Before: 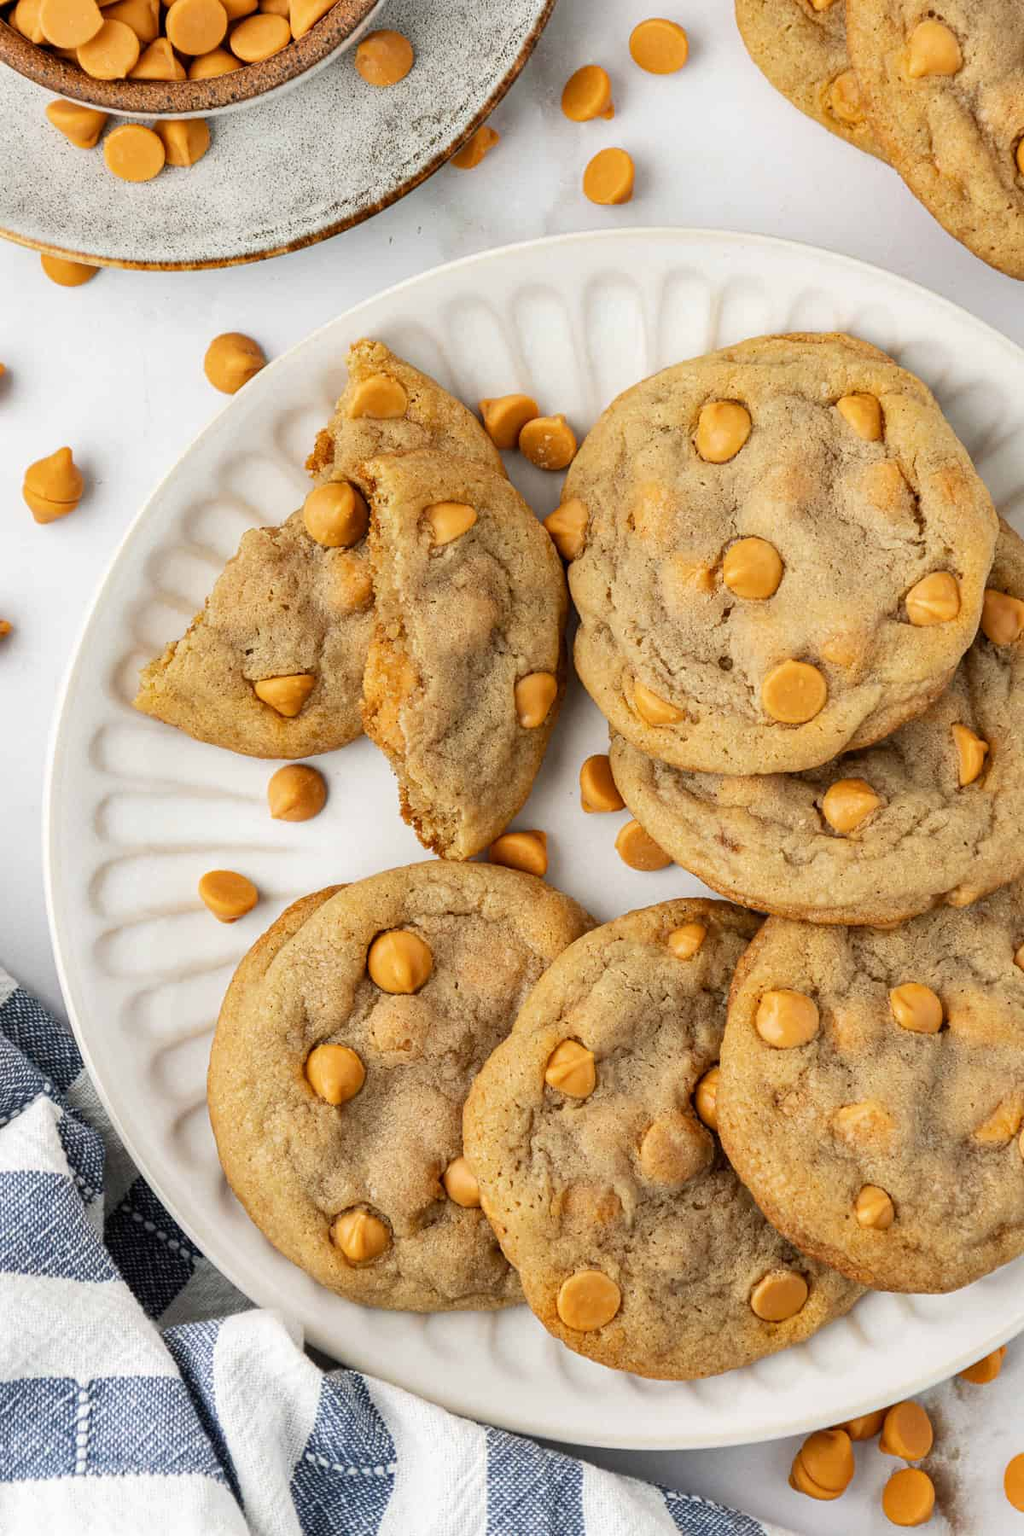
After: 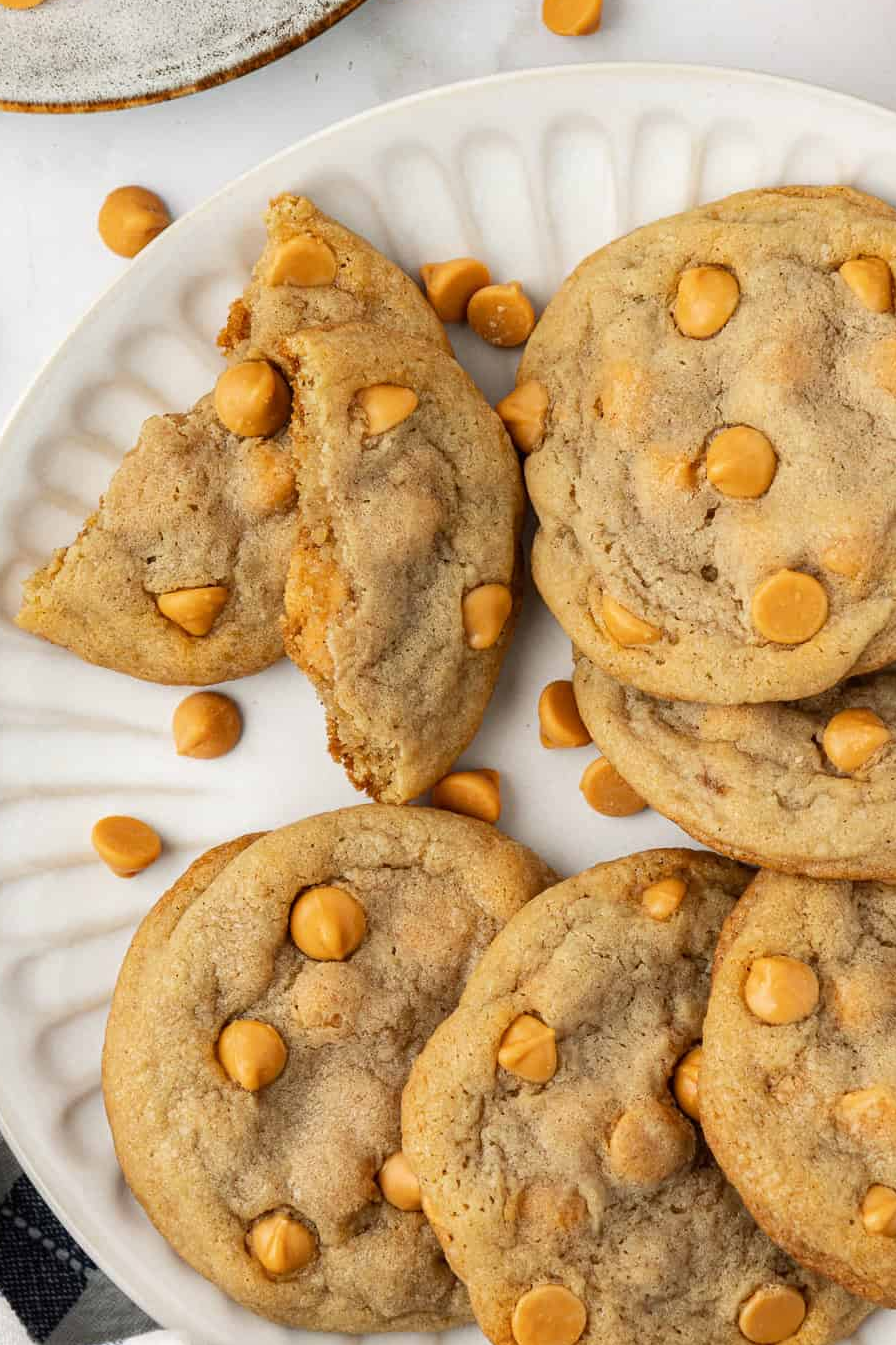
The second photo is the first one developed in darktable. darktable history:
tone equalizer: on, module defaults
crop and rotate: left 11.831%, top 11.346%, right 13.429%, bottom 13.899%
